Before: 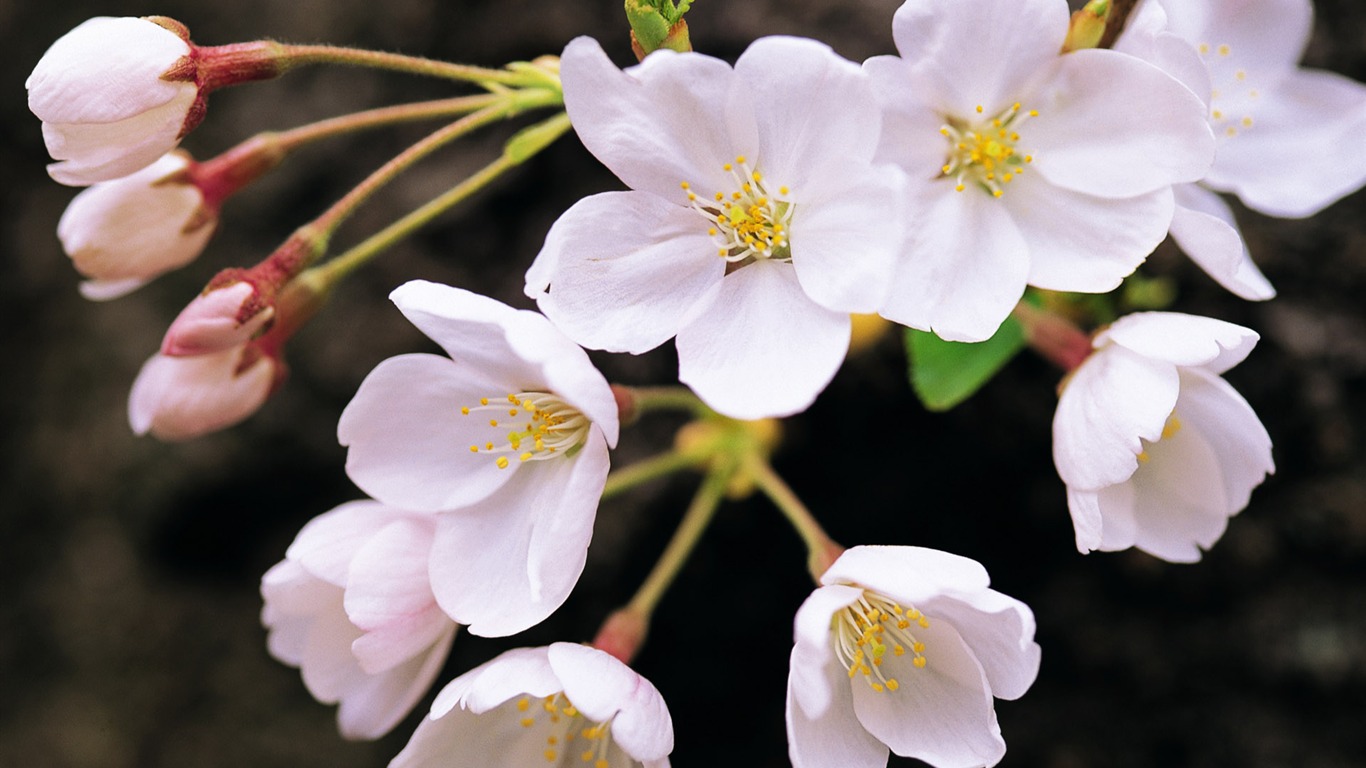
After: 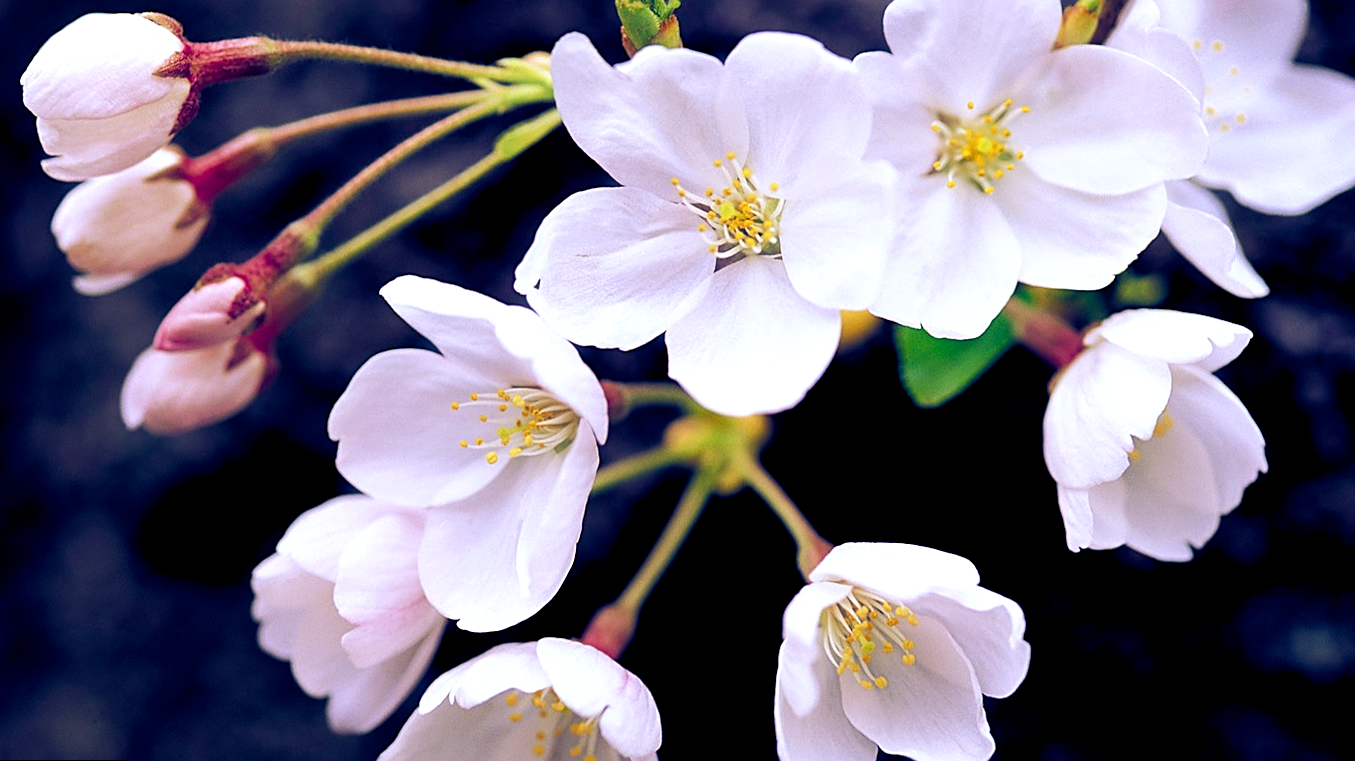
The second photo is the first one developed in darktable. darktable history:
color balance rgb: shadows lift › luminance -41.13%, shadows lift › chroma 14.13%, shadows lift › hue 260°, power › luminance -3.76%, power › chroma 0.56%, power › hue 40.37°, highlights gain › luminance 16.81%, highlights gain › chroma 2.94%, highlights gain › hue 260°, global offset › luminance -0.29%, global offset › chroma 0.31%, global offset › hue 260°, perceptual saturation grading › global saturation 20%, perceptual saturation grading › highlights -13.92%, perceptual saturation grading › shadows 50%
rotate and perspective: rotation 0.192°, lens shift (horizontal) -0.015, crop left 0.005, crop right 0.996, crop top 0.006, crop bottom 0.99
sharpen: on, module defaults
haze removal: strength -0.1, adaptive false
